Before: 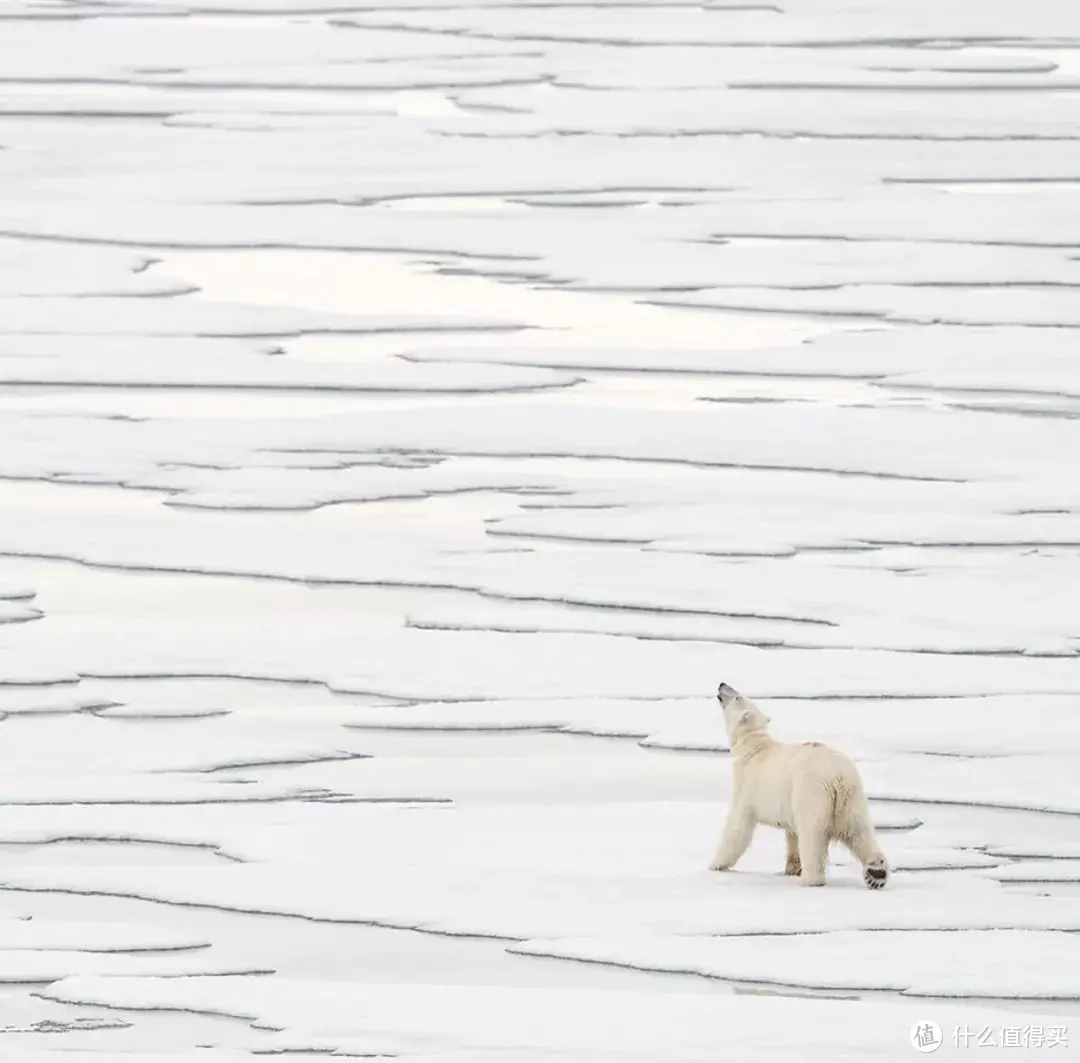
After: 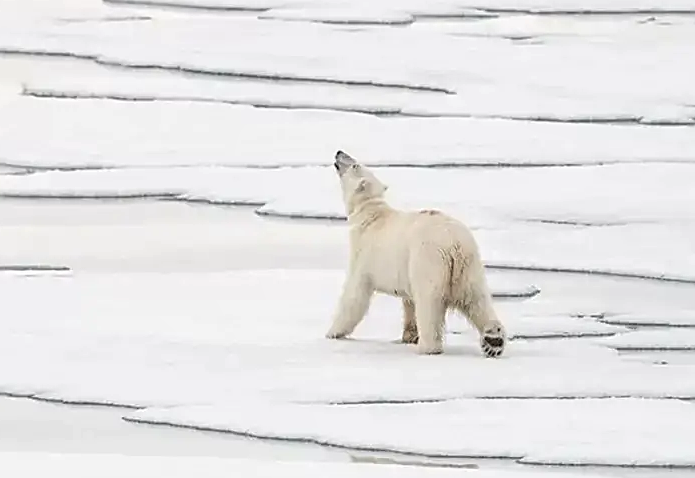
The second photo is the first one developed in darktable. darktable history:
crop and rotate: left 35.635%, top 50.076%, bottom 4.942%
sharpen: on, module defaults
local contrast: on, module defaults
